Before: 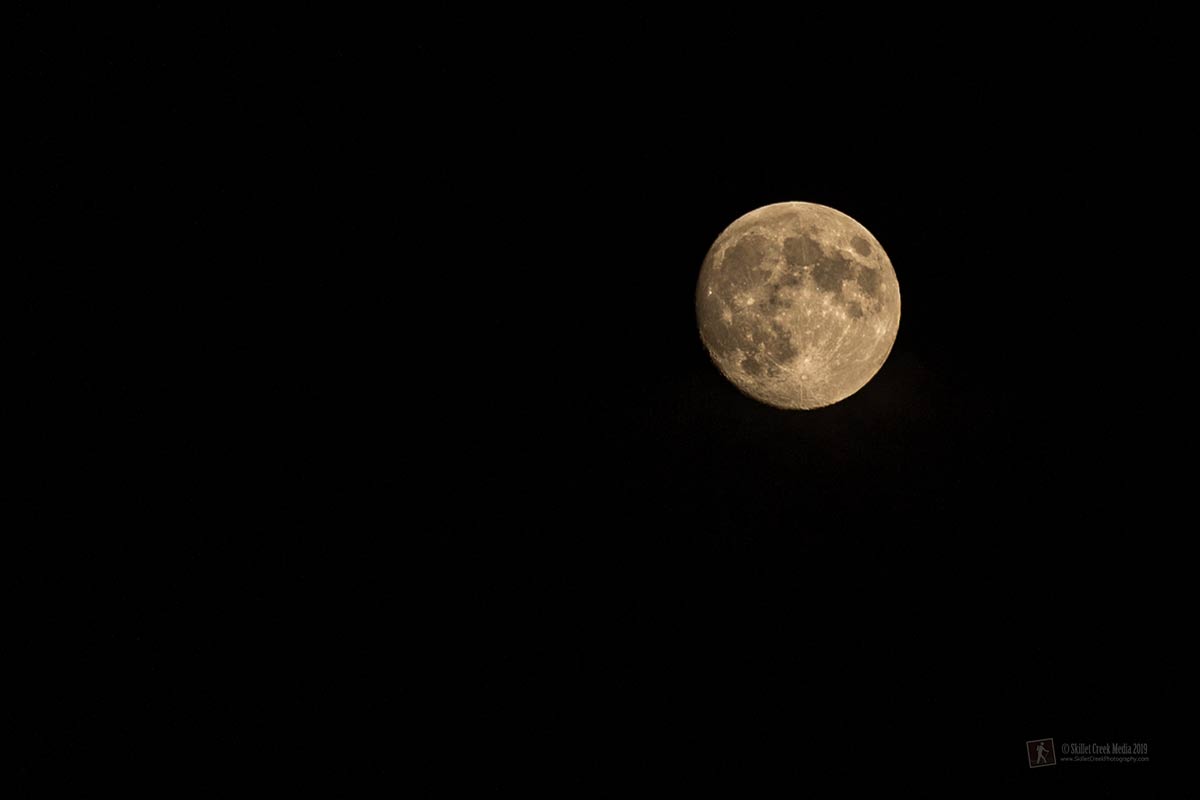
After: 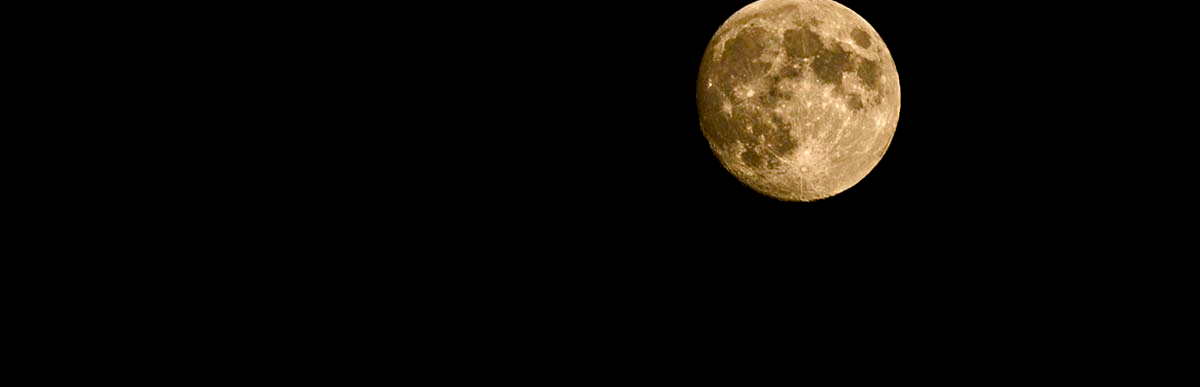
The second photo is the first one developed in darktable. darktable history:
tone equalizer: -8 EV -0.75 EV, -7 EV -0.7 EV, -6 EV -0.6 EV, -5 EV -0.4 EV, -3 EV 0.4 EV, -2 EV 0.6 EV, -1 EV 0.7 EV, +0 EV 0.75 EV, edges refinement/feathering 500, mask exposure compensation -1.57 EV, preserve details no
crop and rotate: top 26.056%, bottom 25.543%
color balance rgb: global offset › luminance -0.5%, perceptual saturation grading › highlights -17.77%, perceptual saturation grading › mid-tones 33.1%, perceptual saturation grading › shadows 50.52%, perceptual brilliance grading › highlights 10.8%, perceptual brilliance grading › shadows -10.8%, global vibrance 24.22%, contrast -25%
